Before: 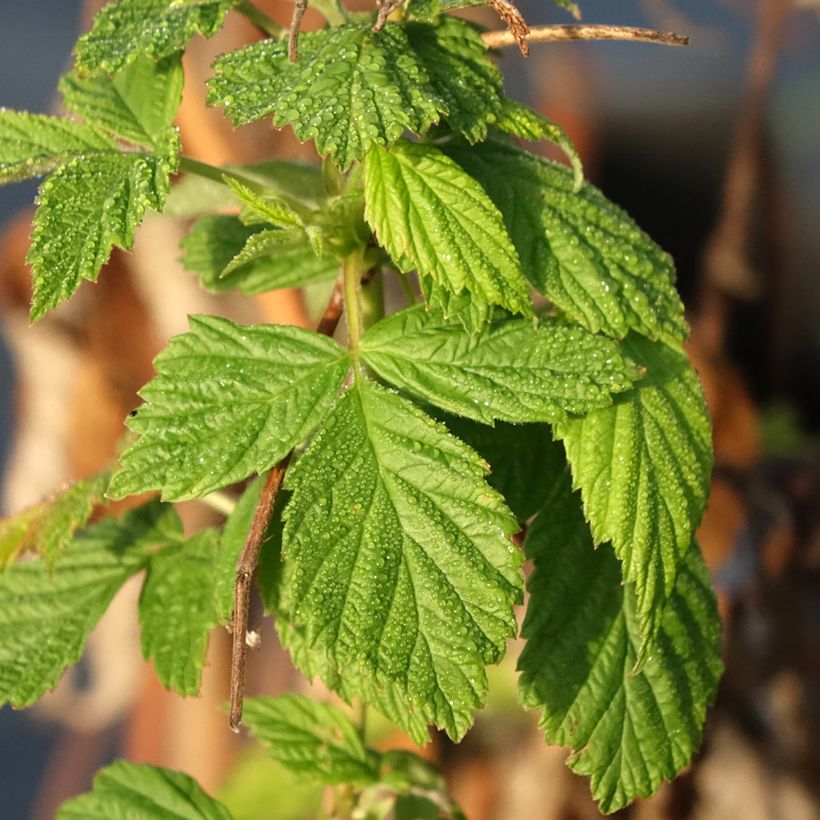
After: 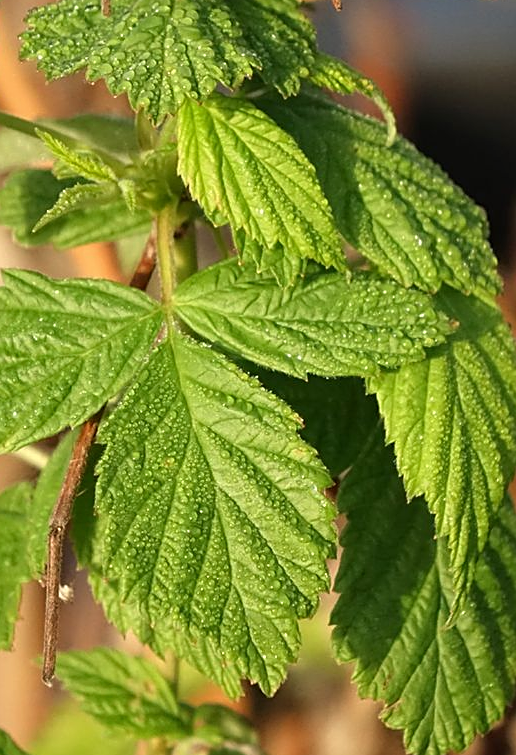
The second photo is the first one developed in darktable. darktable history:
crop and rotate: left 22.918%, top 5.629%, right 14.081%, bottom 2.296%
shadows and highlights: radius 124.8, shadows 30.37, highlights -30.8, low approximation 0.01, soften with gaussian
sharpen: on, module defaults
